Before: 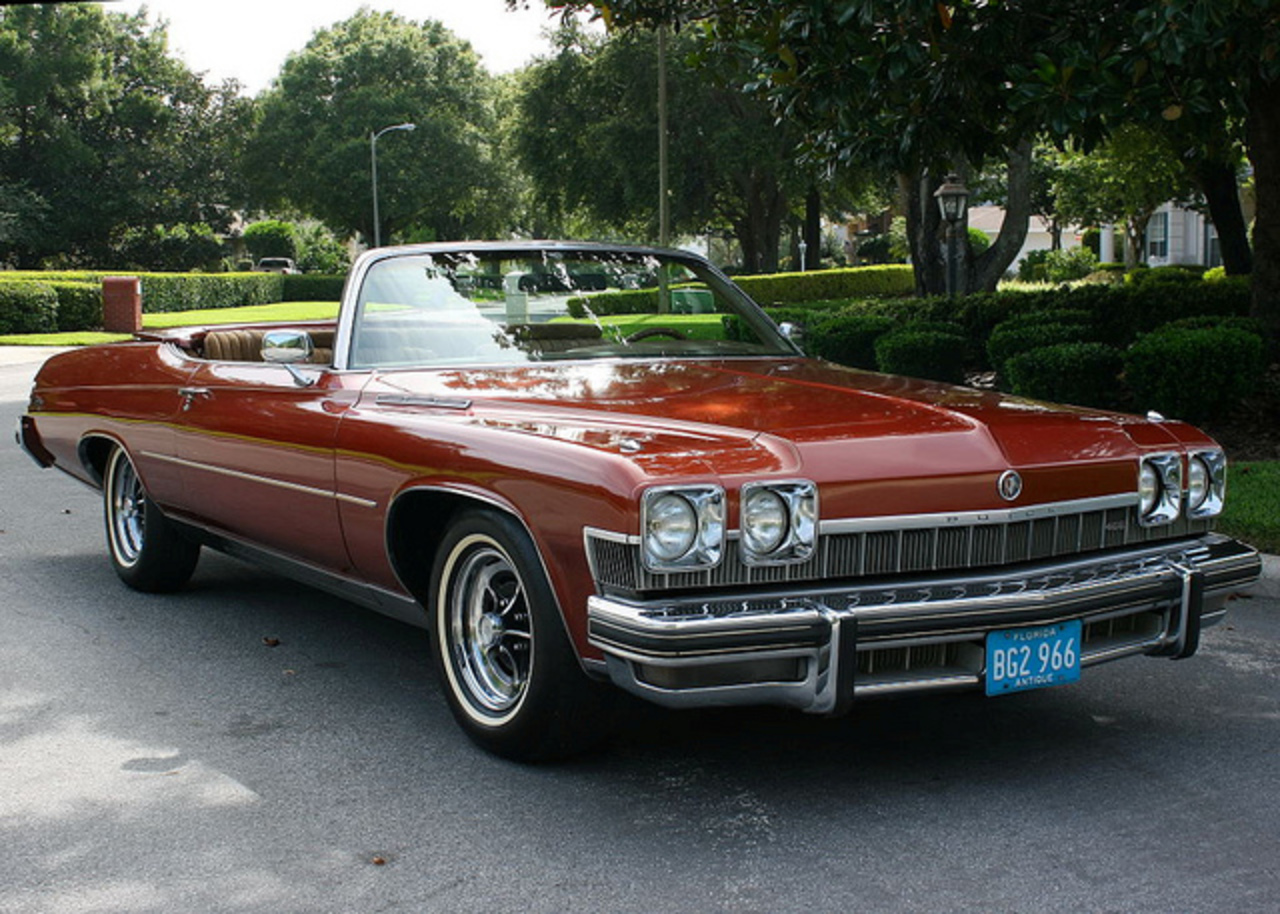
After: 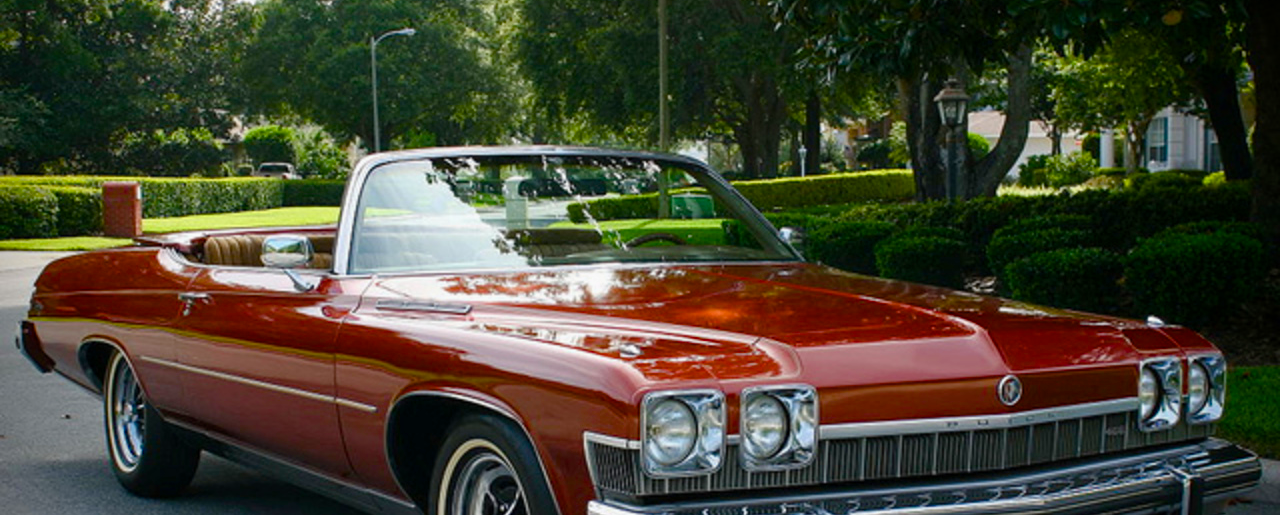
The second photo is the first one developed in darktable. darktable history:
crop and rotate: top 10.495%, bottom 33.143%
color balance rgb: perceptual saturation grading › global saturation 20%, perceptual saturation grading › highlights -25.388%, perceptual saturation grading › shadows 49.703%, perceptual brilliance grading › global brilliance -1.075%, perceptual brilliance grading › highlights -0.595%, perceptual brilliance grading › mid-tones -1.65%, perceptual brilliance grading › shadows -1.021%, global vibrance 20%
vignetting: brightness -0.996, saturation 0.499, unbound false
